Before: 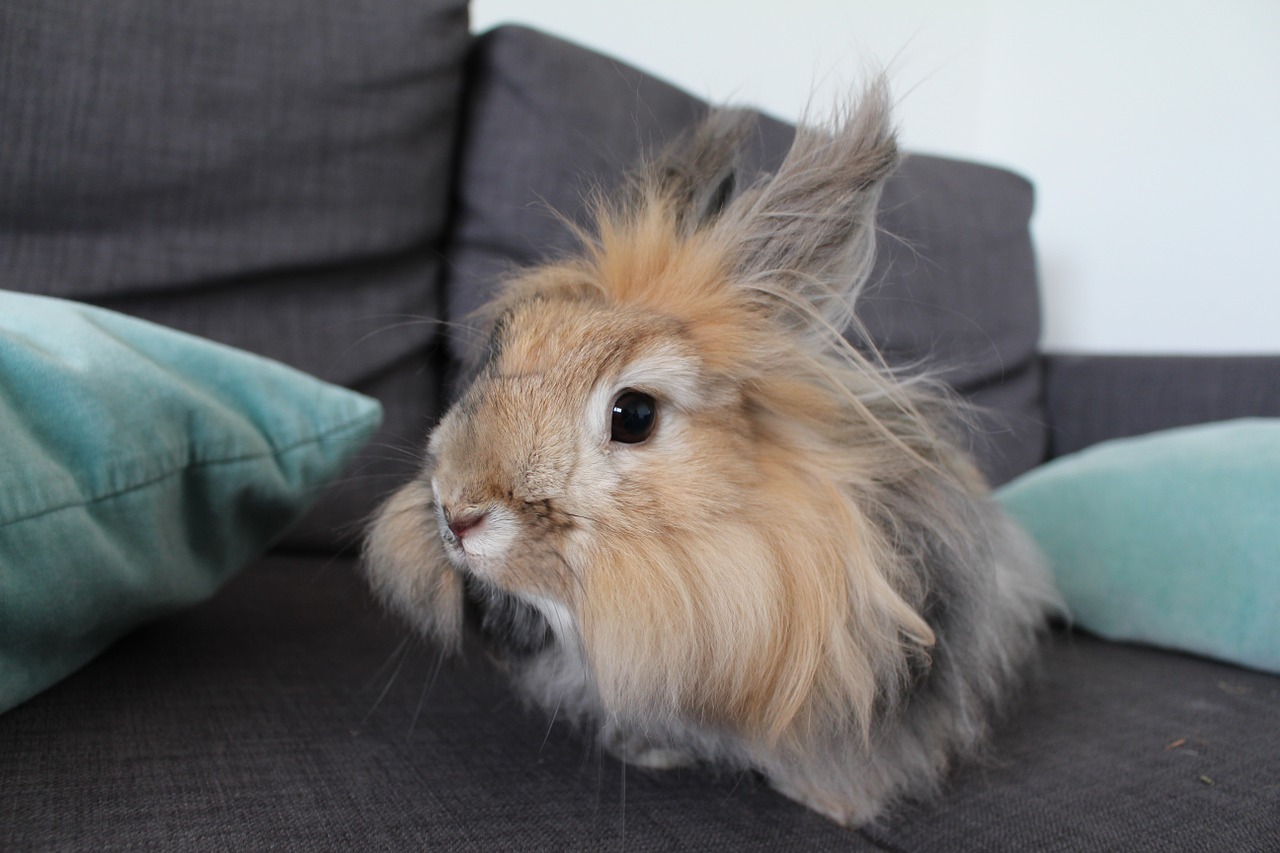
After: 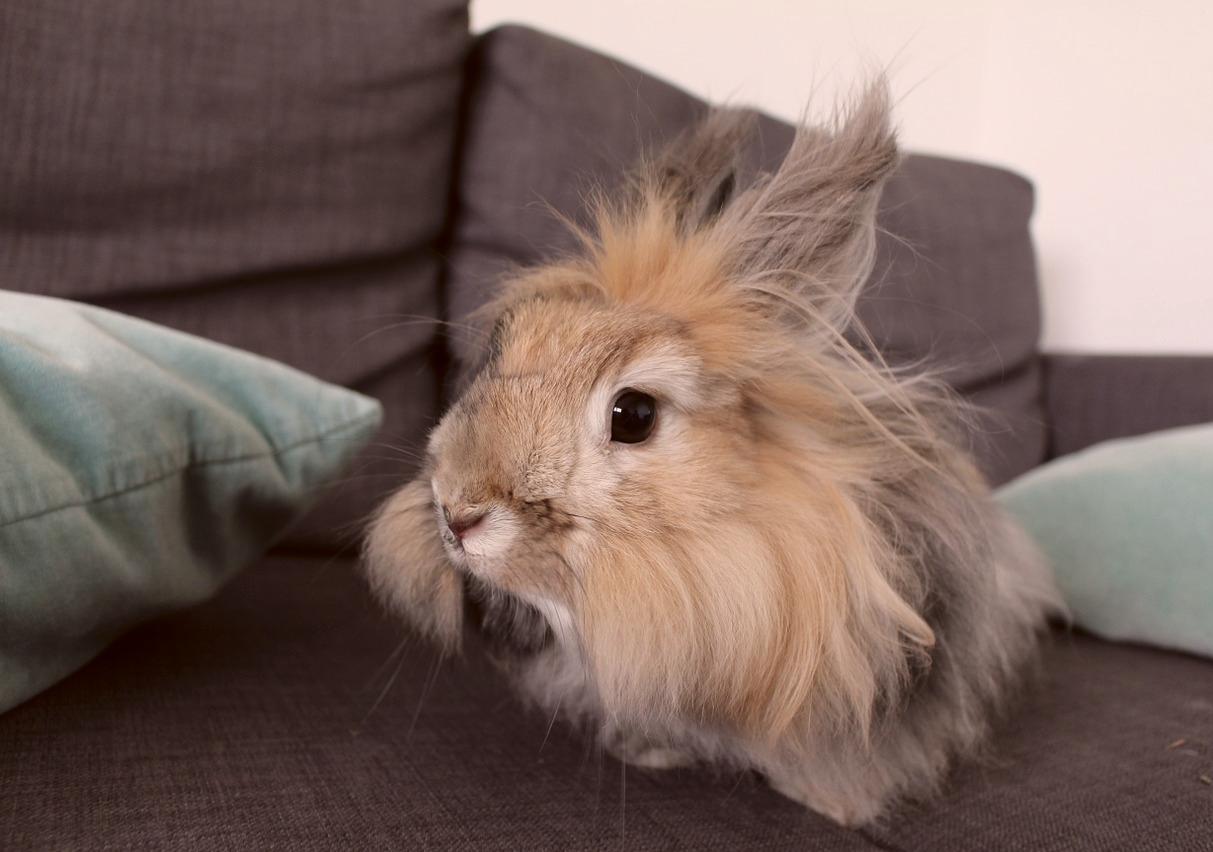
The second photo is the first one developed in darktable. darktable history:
crop and rotate: right 5.167%
color correction: highlights a* 10.21, highlights b* 9.79, shadows a* 8.61, shadows b* 7.88, saturation 0.8
